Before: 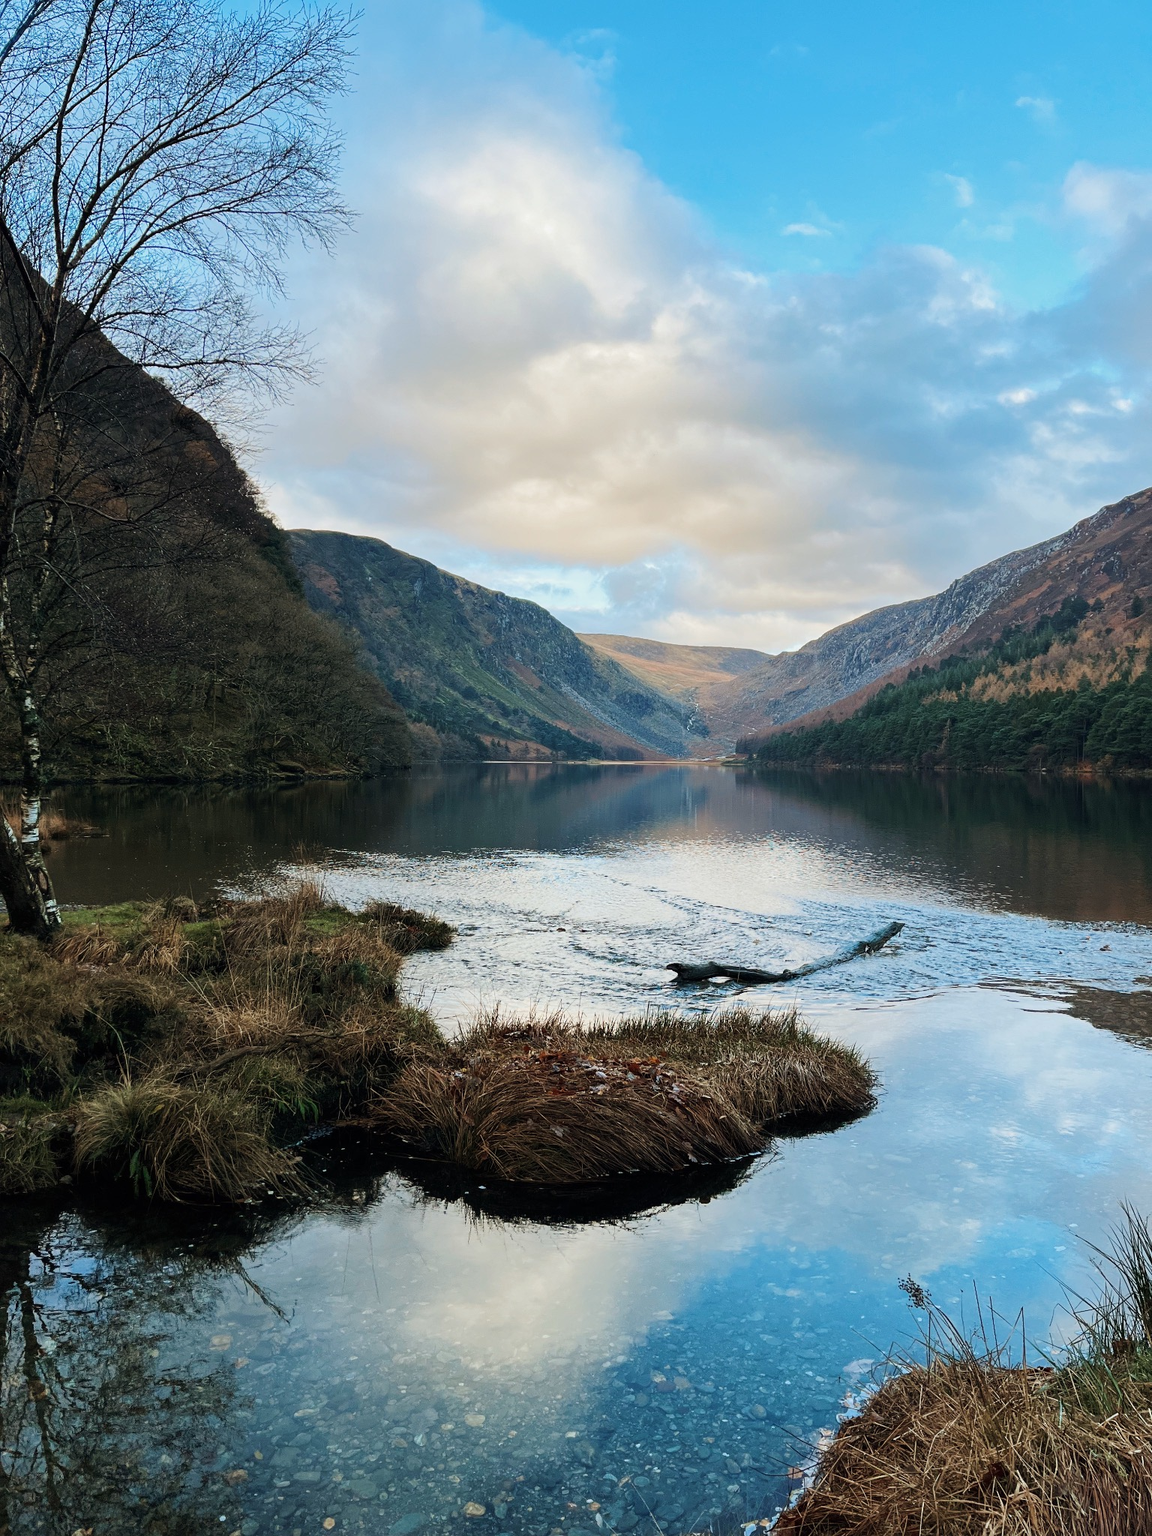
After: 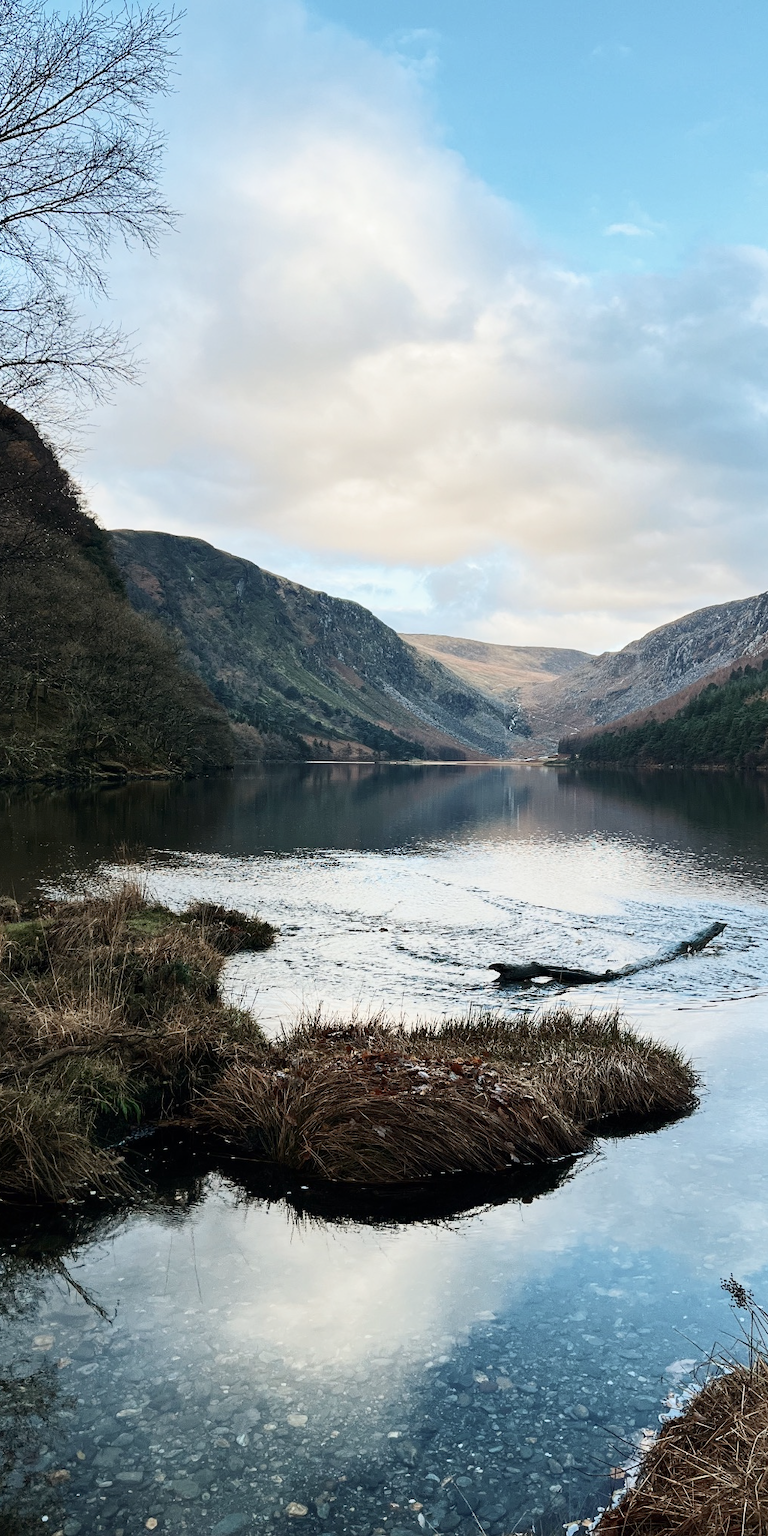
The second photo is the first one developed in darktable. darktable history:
white balance: emerald 1
contrast brightness saturation: contrast 0.25, saturation -0.31
shadows and highlights: shadows 43.06, highlights 6.94
crop and rotate: left 15.446%, right 17.836%
exposure: compensate highlight preservation false
